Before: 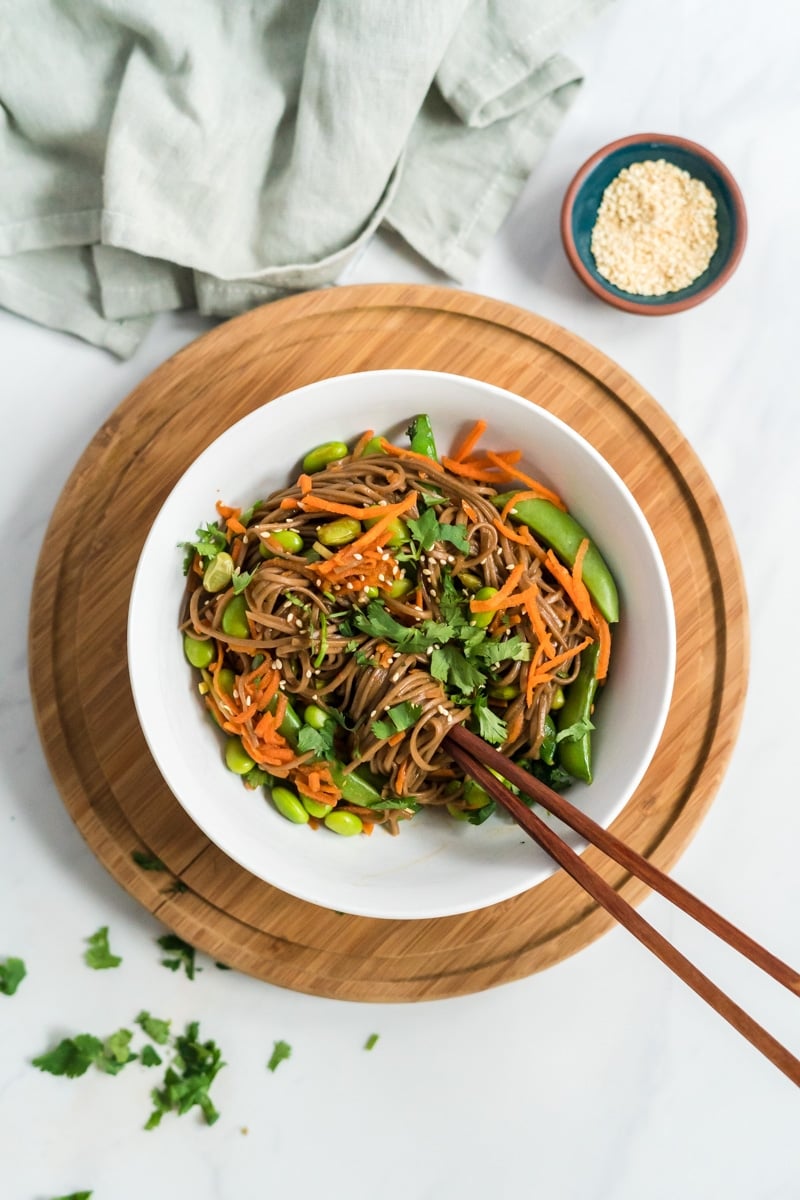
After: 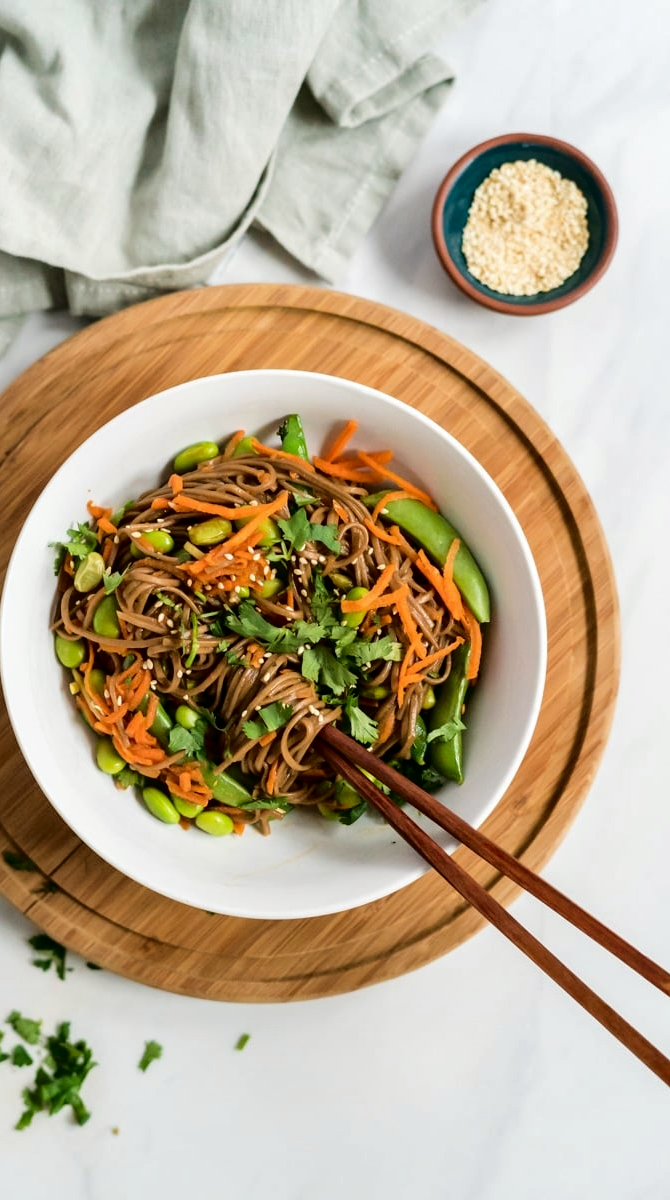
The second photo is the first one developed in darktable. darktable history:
color balance: mode lift, gamma, gain (sRGB), lift [1, 0.99, 1.01, 0.992], gamma [1, 1.037, 0.974, 0.963]
shadows and highlights: shadows 32, highlights -32, soften with gaussian
fill light: exposure -2 EV, width 8.6
crop: left 16.145%
